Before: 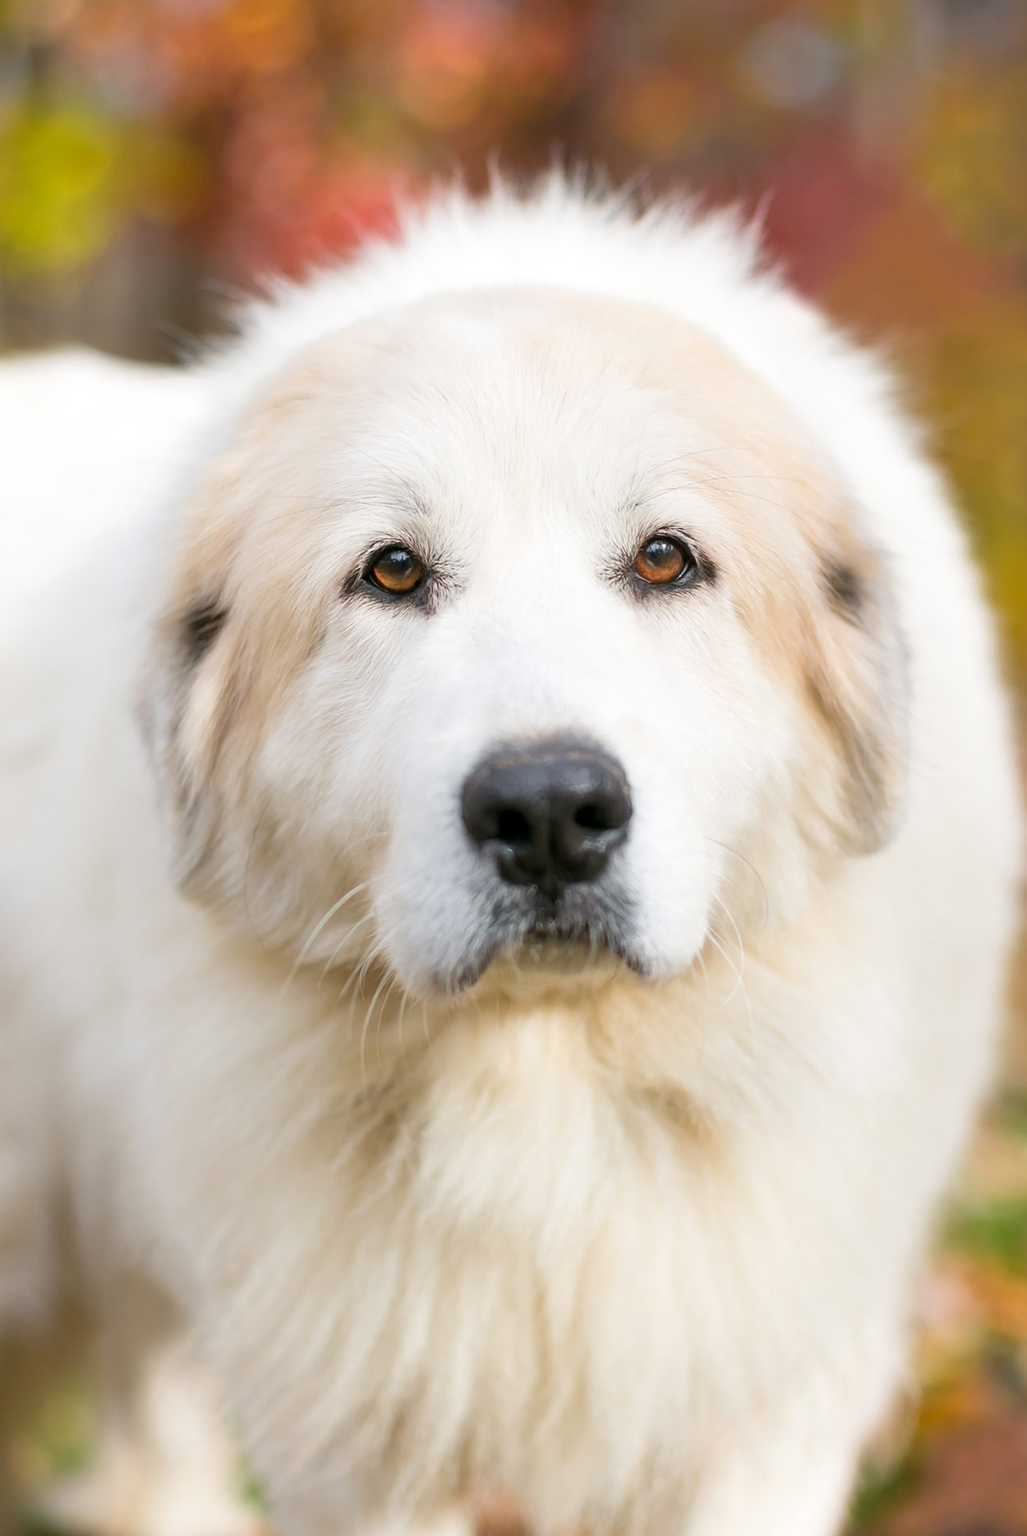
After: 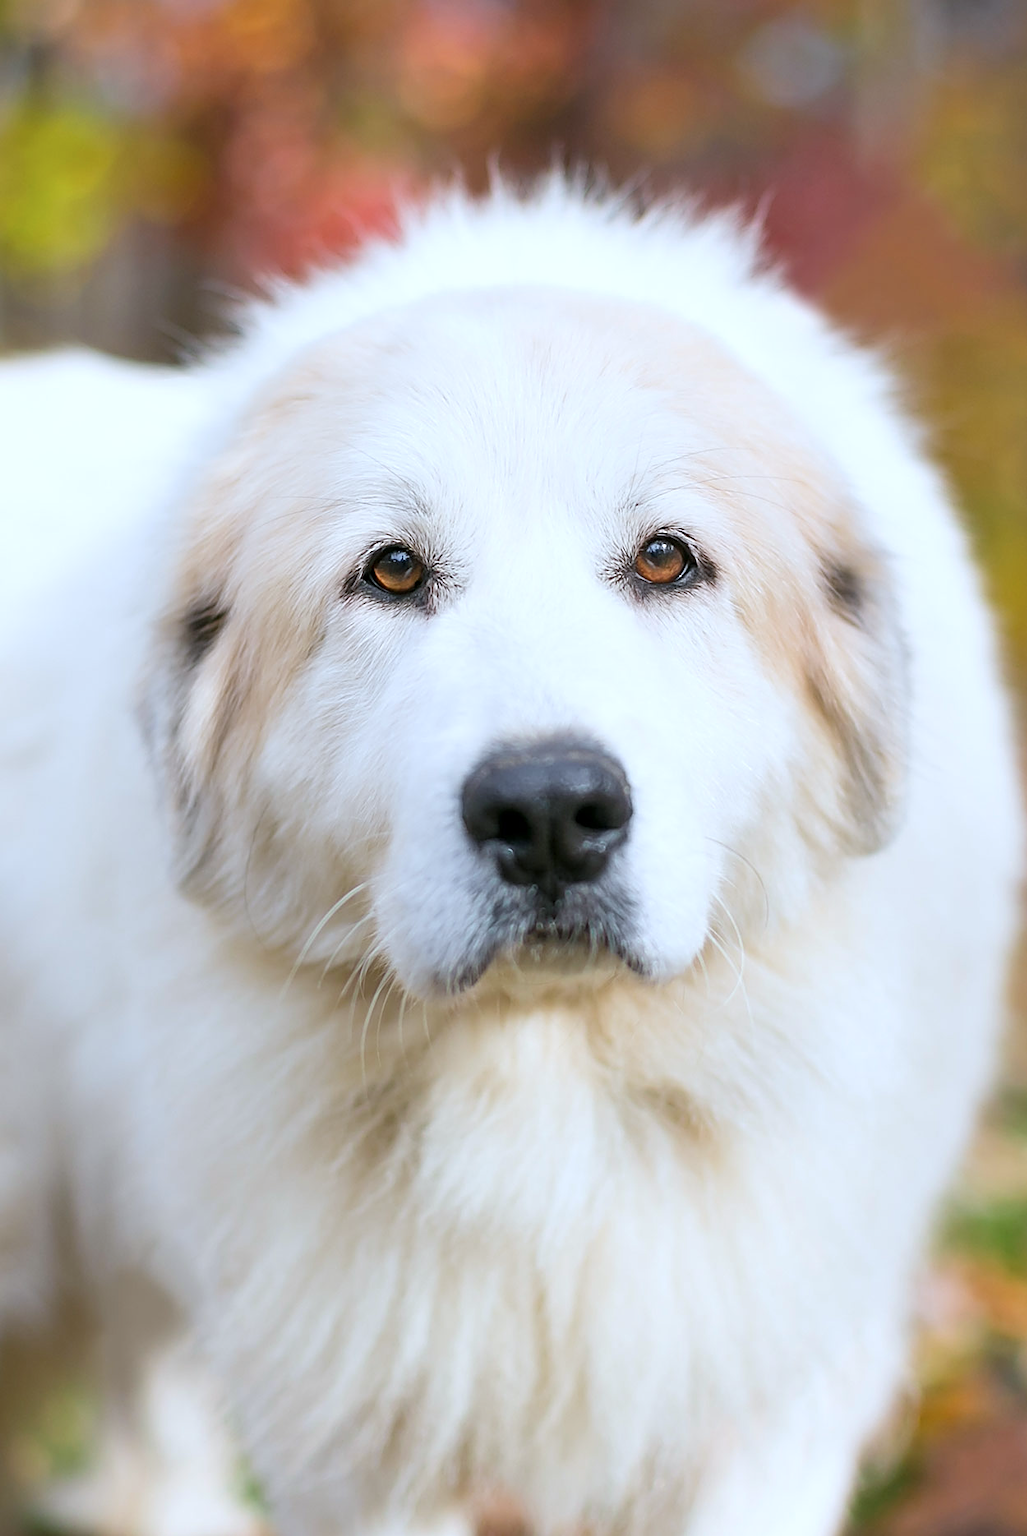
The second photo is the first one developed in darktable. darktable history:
sharpen: on, module defaults
color calibration: x 0.37, y 0.382, temperature 4313.32 K
